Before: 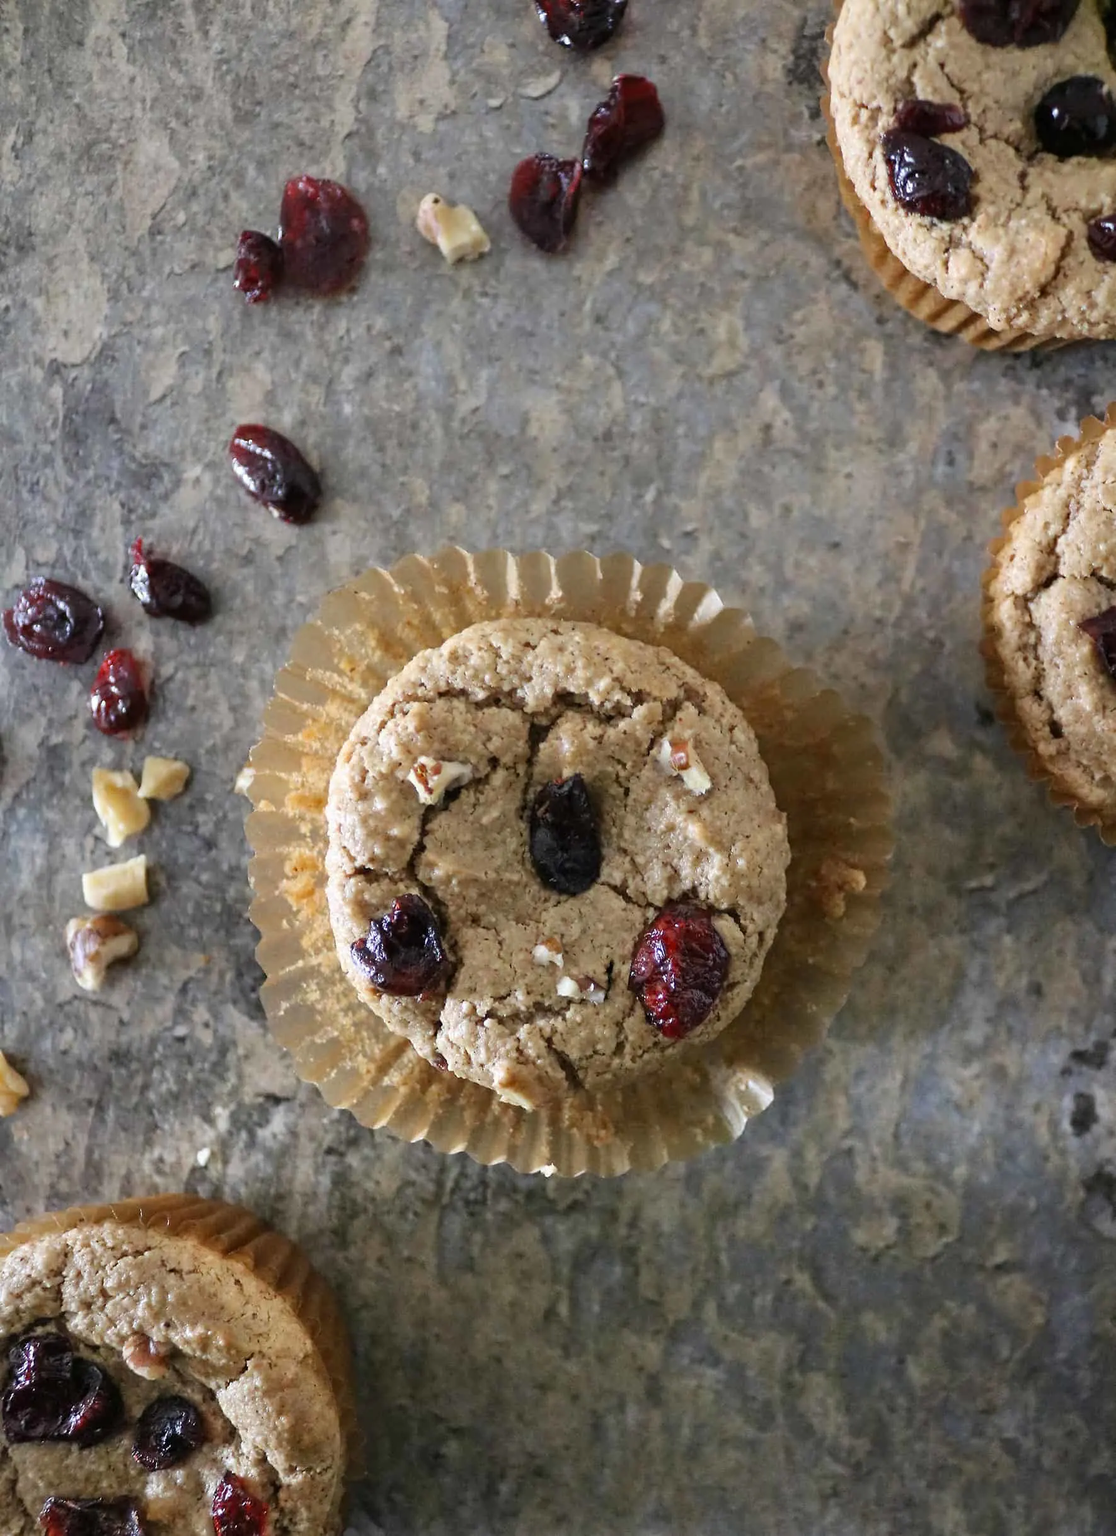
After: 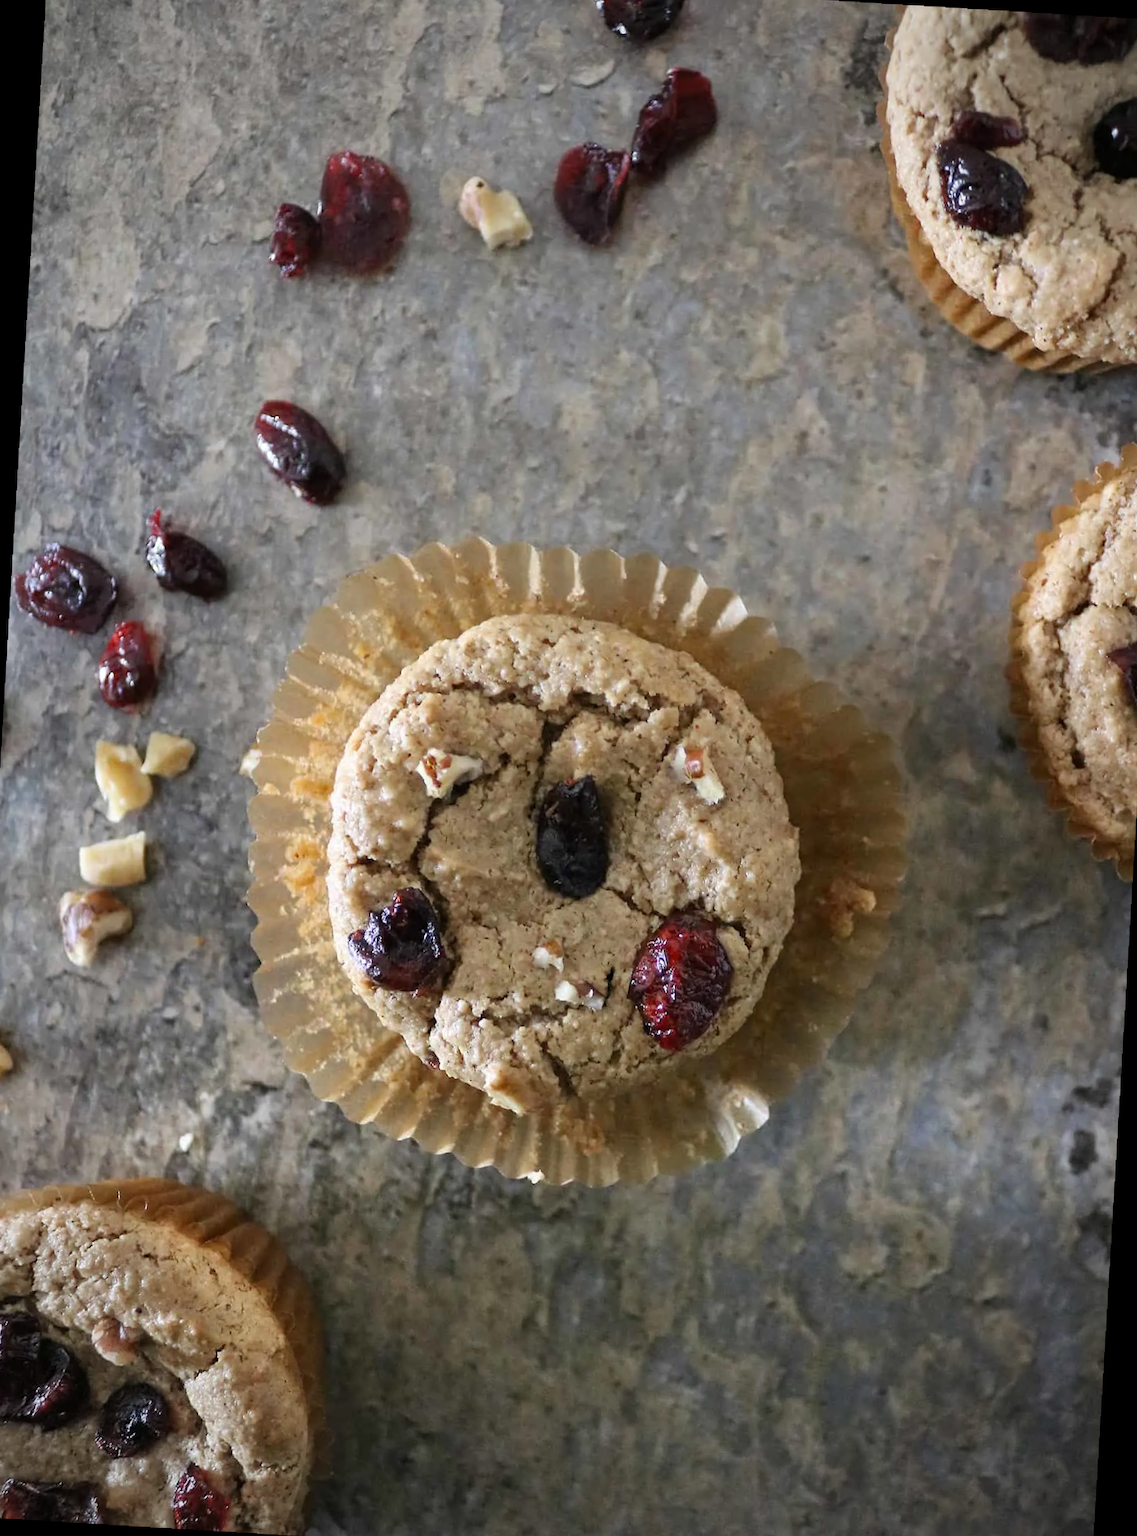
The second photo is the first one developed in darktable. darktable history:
vignetting: fall-off radius 60.92%
rotate and perspective: rotation 1.72°, automatic cropping off
exposure: compensate highlight preservation false
crop and rotate: angle -1.69°
